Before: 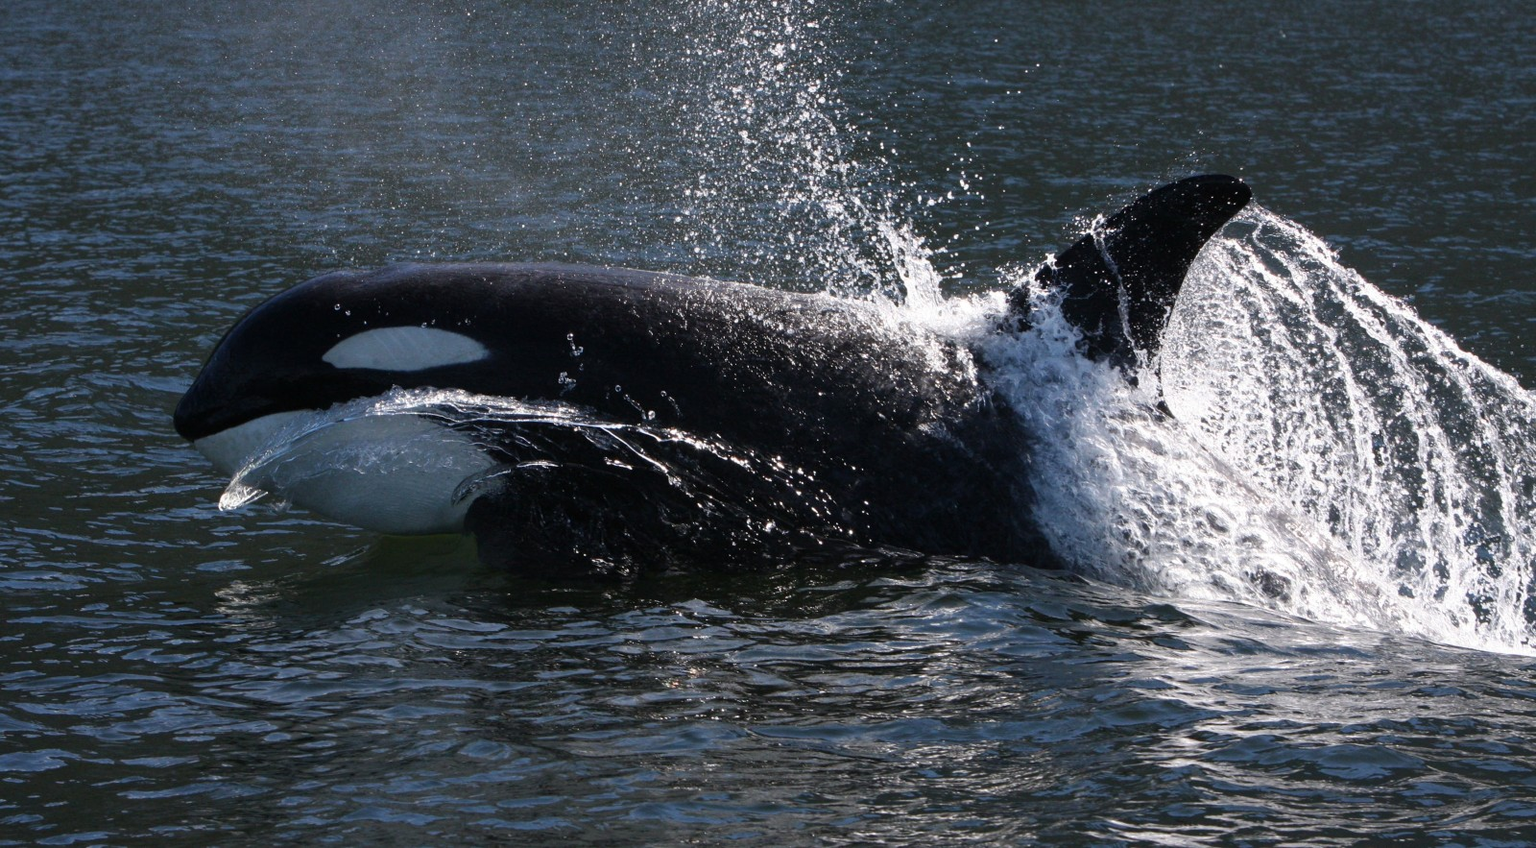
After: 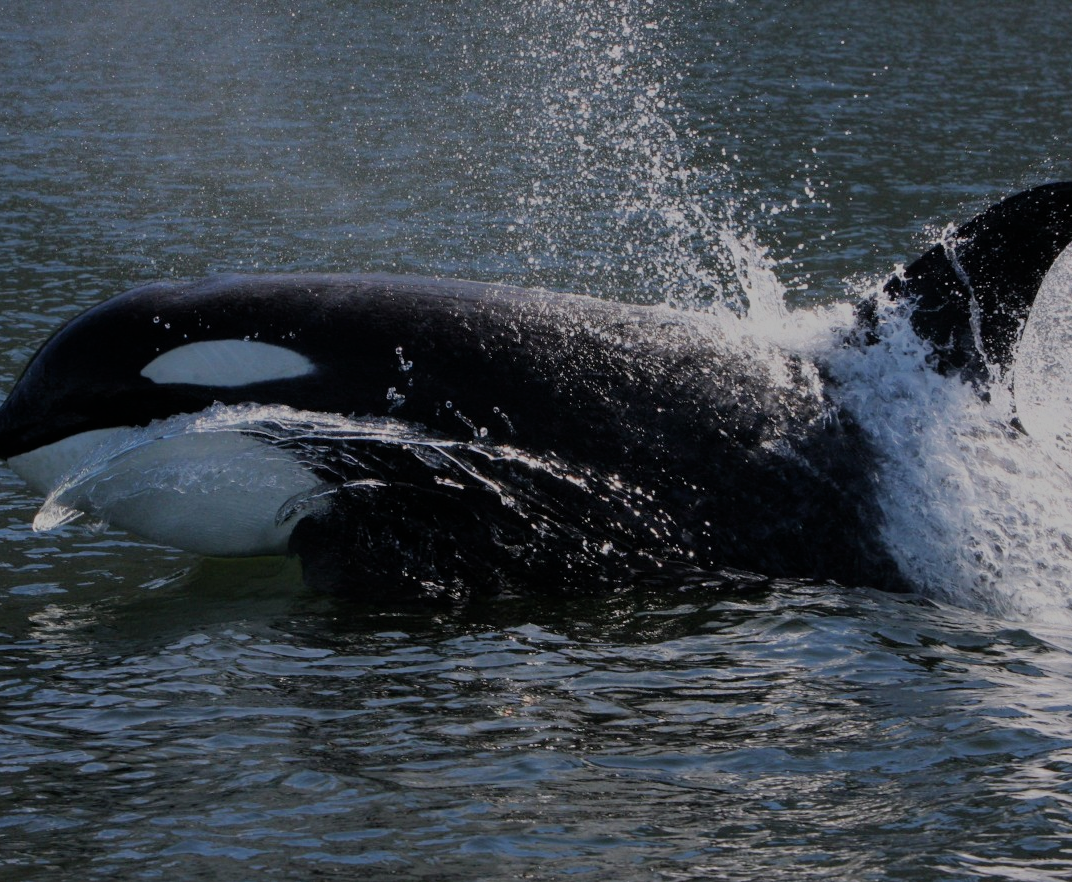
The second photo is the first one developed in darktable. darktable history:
crop and rotate: left 12.256%, right 20.71%
filmic rgb: black relative exposure -8.02 EV, white relative exposure 8.05 EV, threshold 3 EV, hardness 2.48, latitude 9.41%, contrast 0.714, highlights saturation mix 8.56%, shadows ↔ highlights balance 1.87%, color science v6 (2022), enable highlight reconstruction true
